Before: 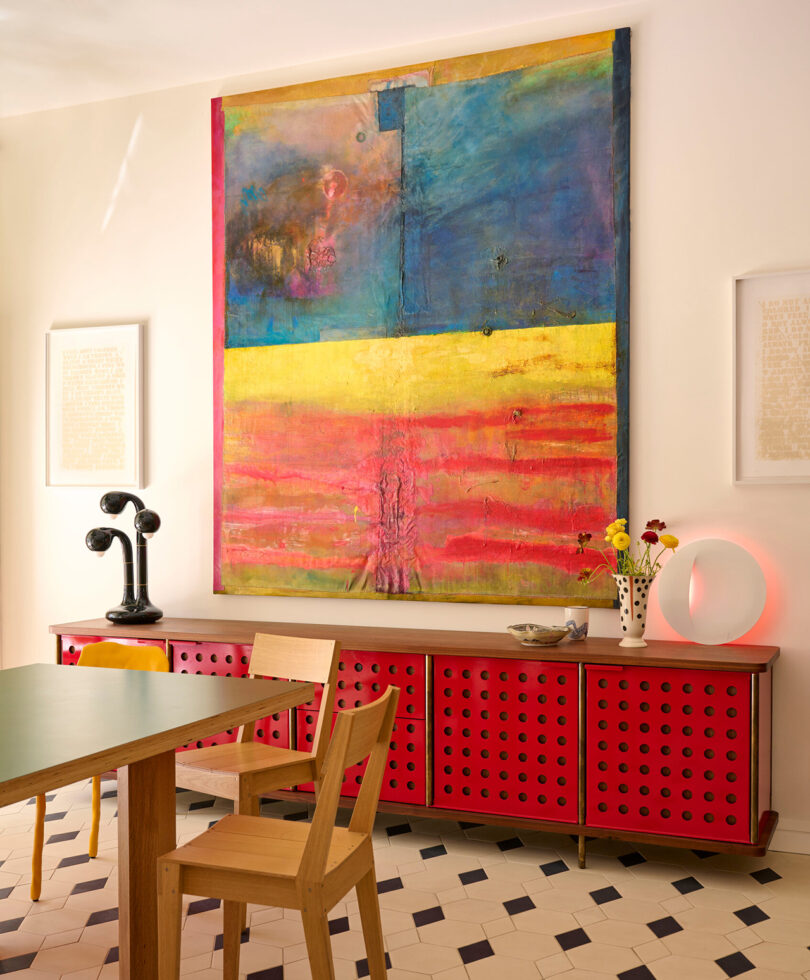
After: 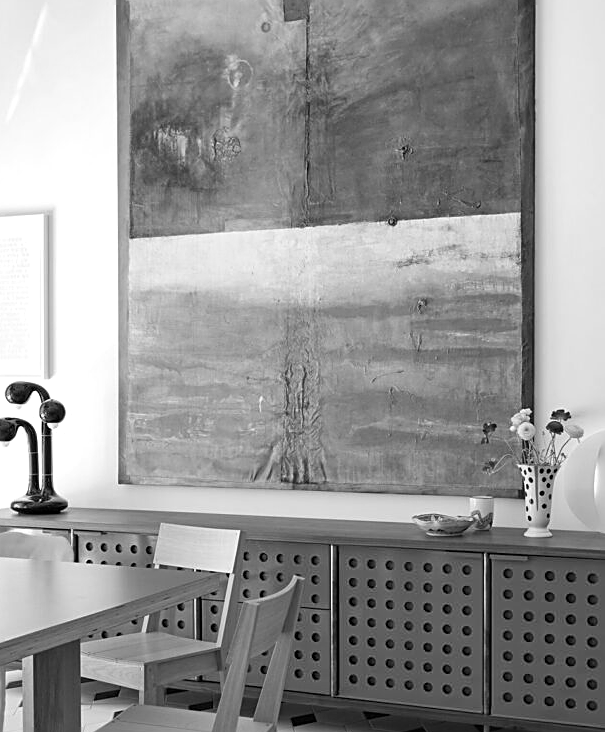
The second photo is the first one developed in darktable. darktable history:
levels: levels [0, 0.498, 0.996]
contrast brightness saturation: contrast 0.04, saturation 0.16
exposure: exposure 0.15 EV, compensate highlight preservation false
monochrome: on, module defaults
crop and rotate: left 11.831%, top 11.346%, right 13.429%, bottom 13.899%
sharpen: on, module defaults
